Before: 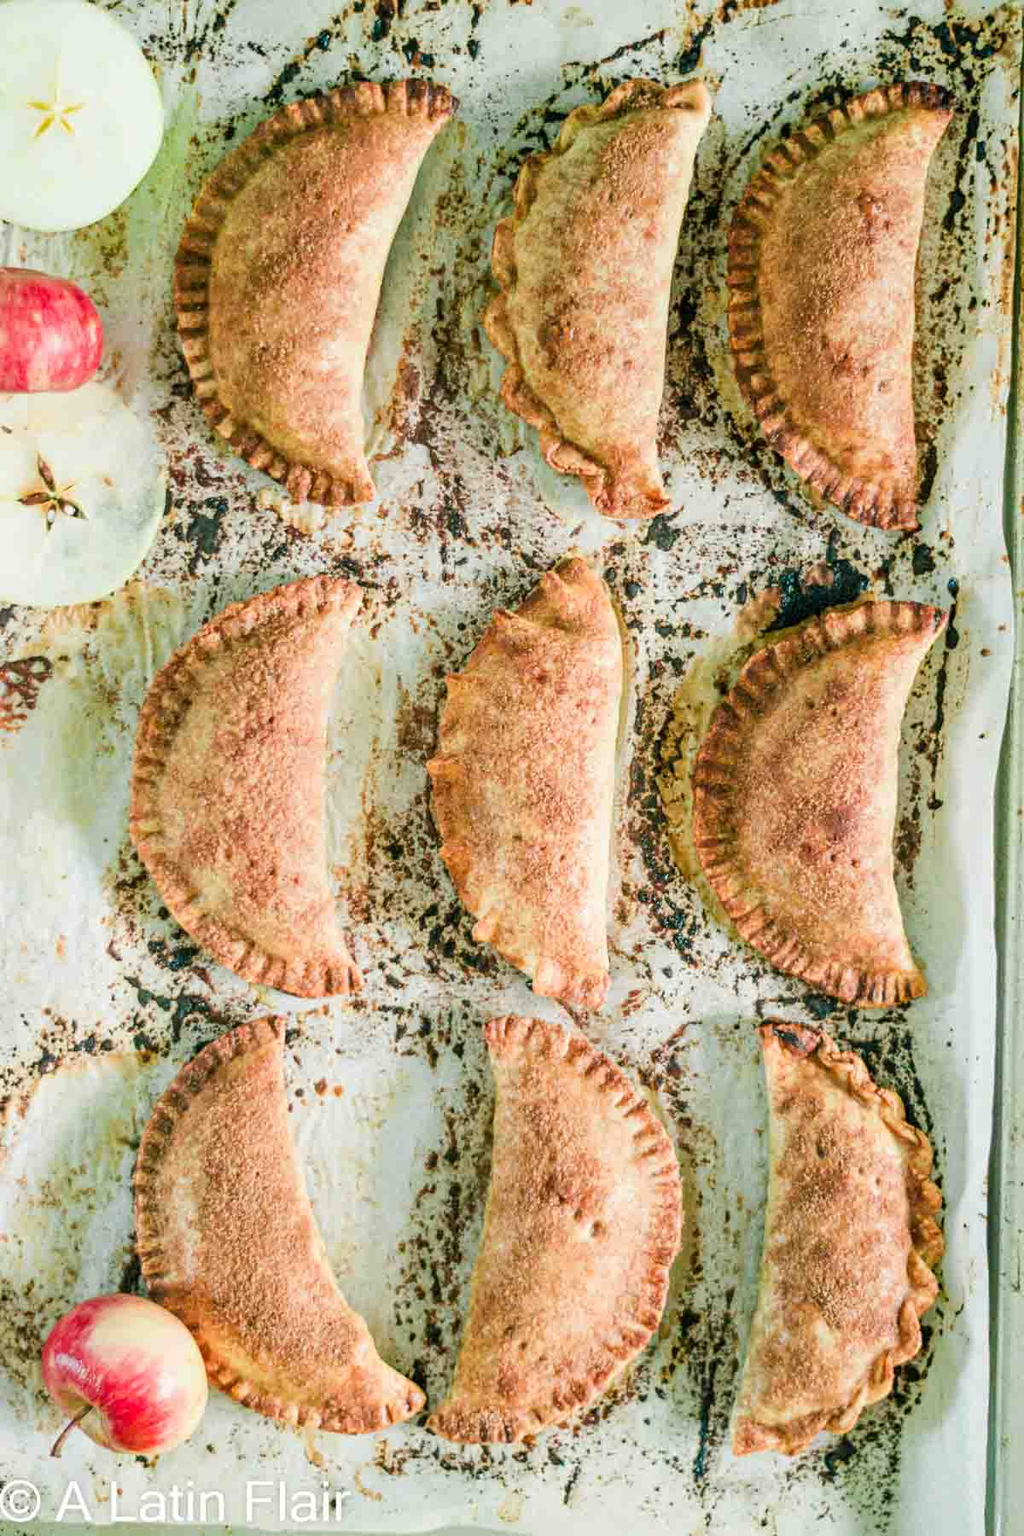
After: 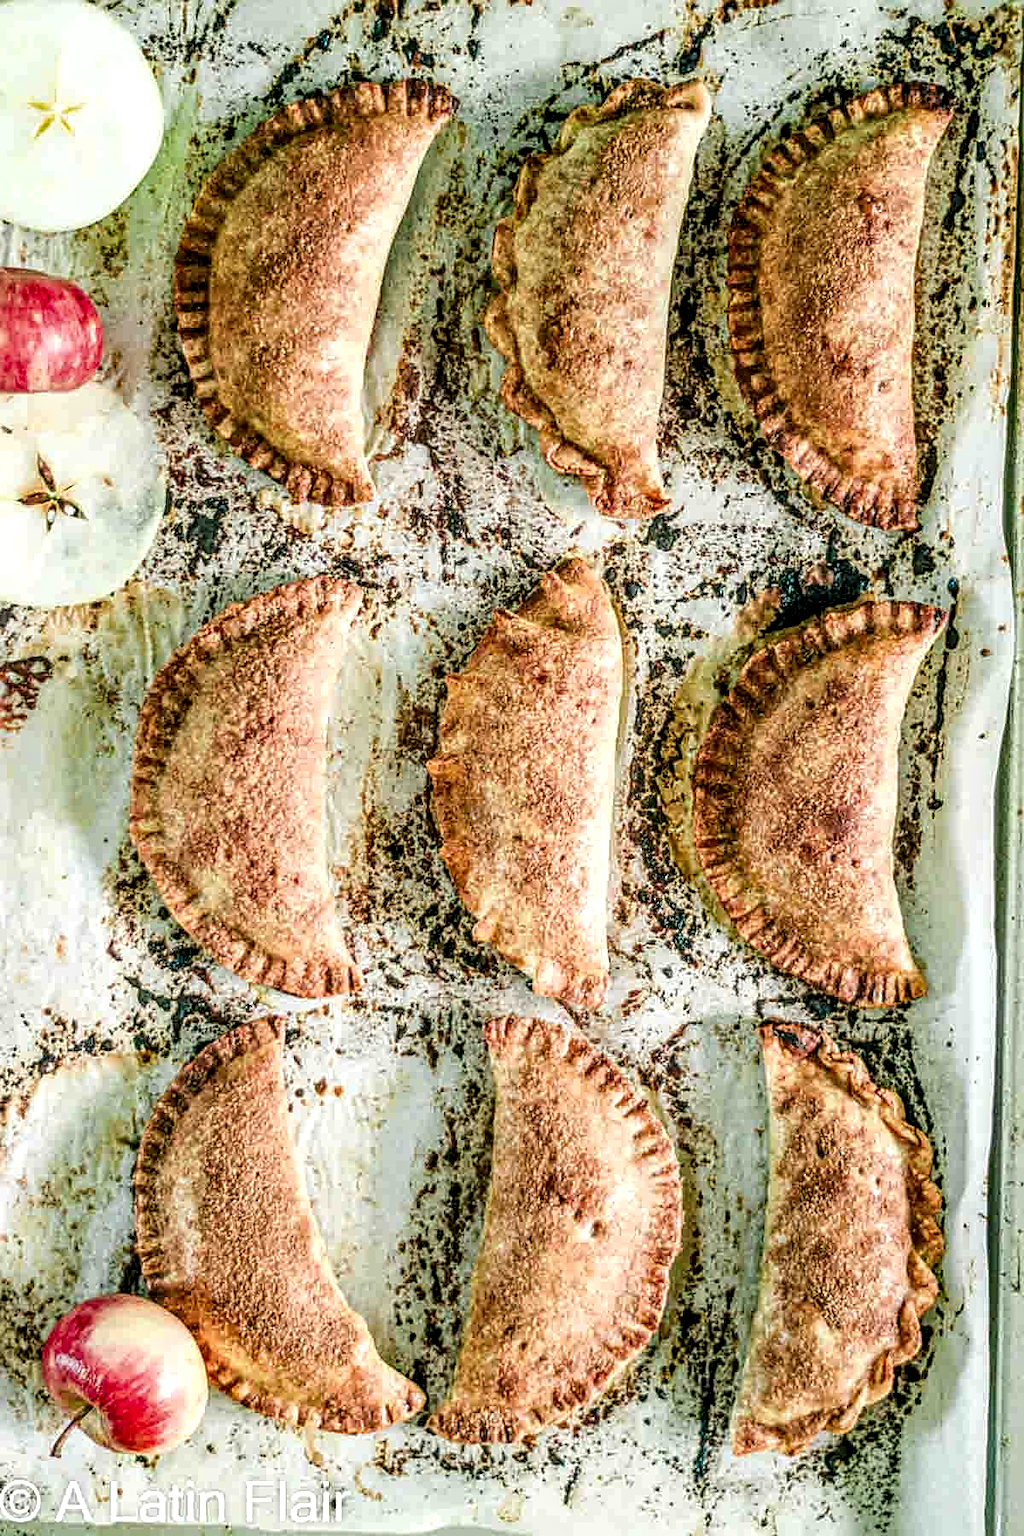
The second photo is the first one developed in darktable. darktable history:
sharpen: on, module defaults
local contrast: highlights 0%, shadows 0%, detail 182%
